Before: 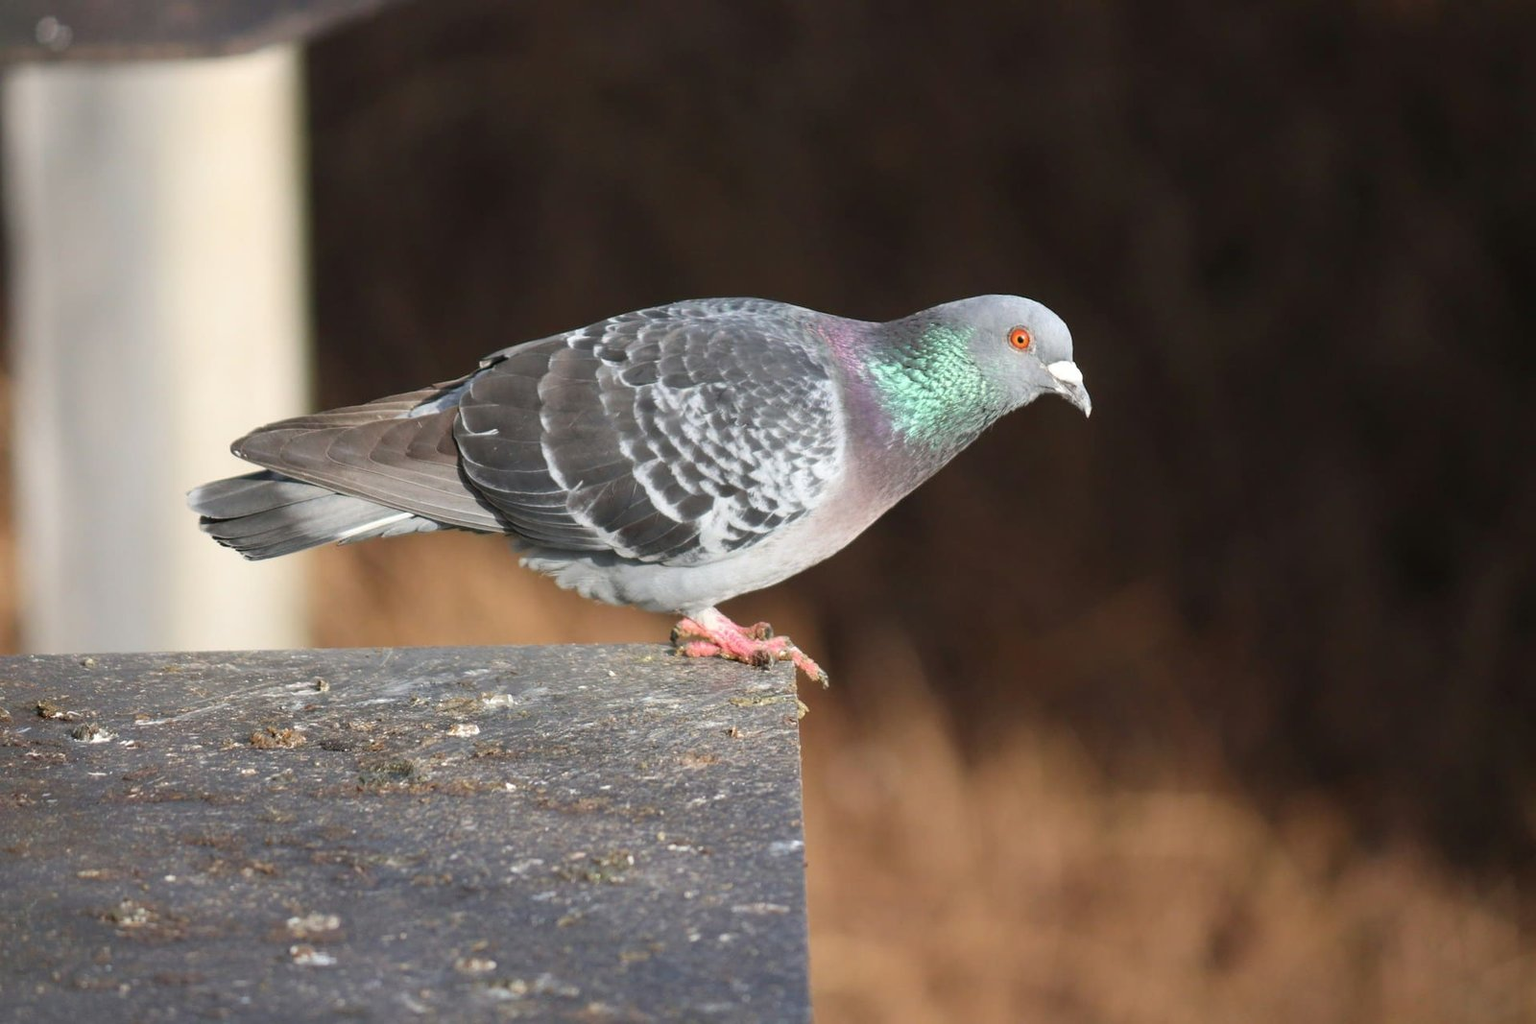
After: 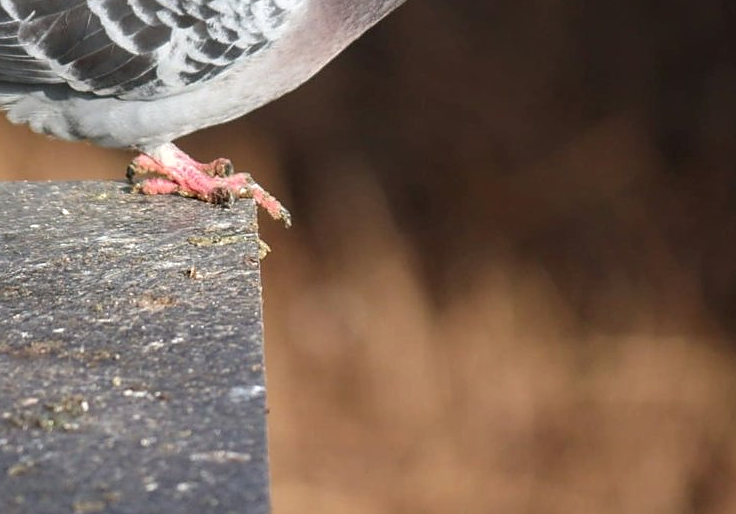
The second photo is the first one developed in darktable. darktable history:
sharpen: radius 1.889, amount 0.397, threshold 1.408
exposure: compensate highlight preservation false
crop: left 35.793%, top 45.937%, right 18.163%, bottom 5.807%
local contrast: on, module defaults
